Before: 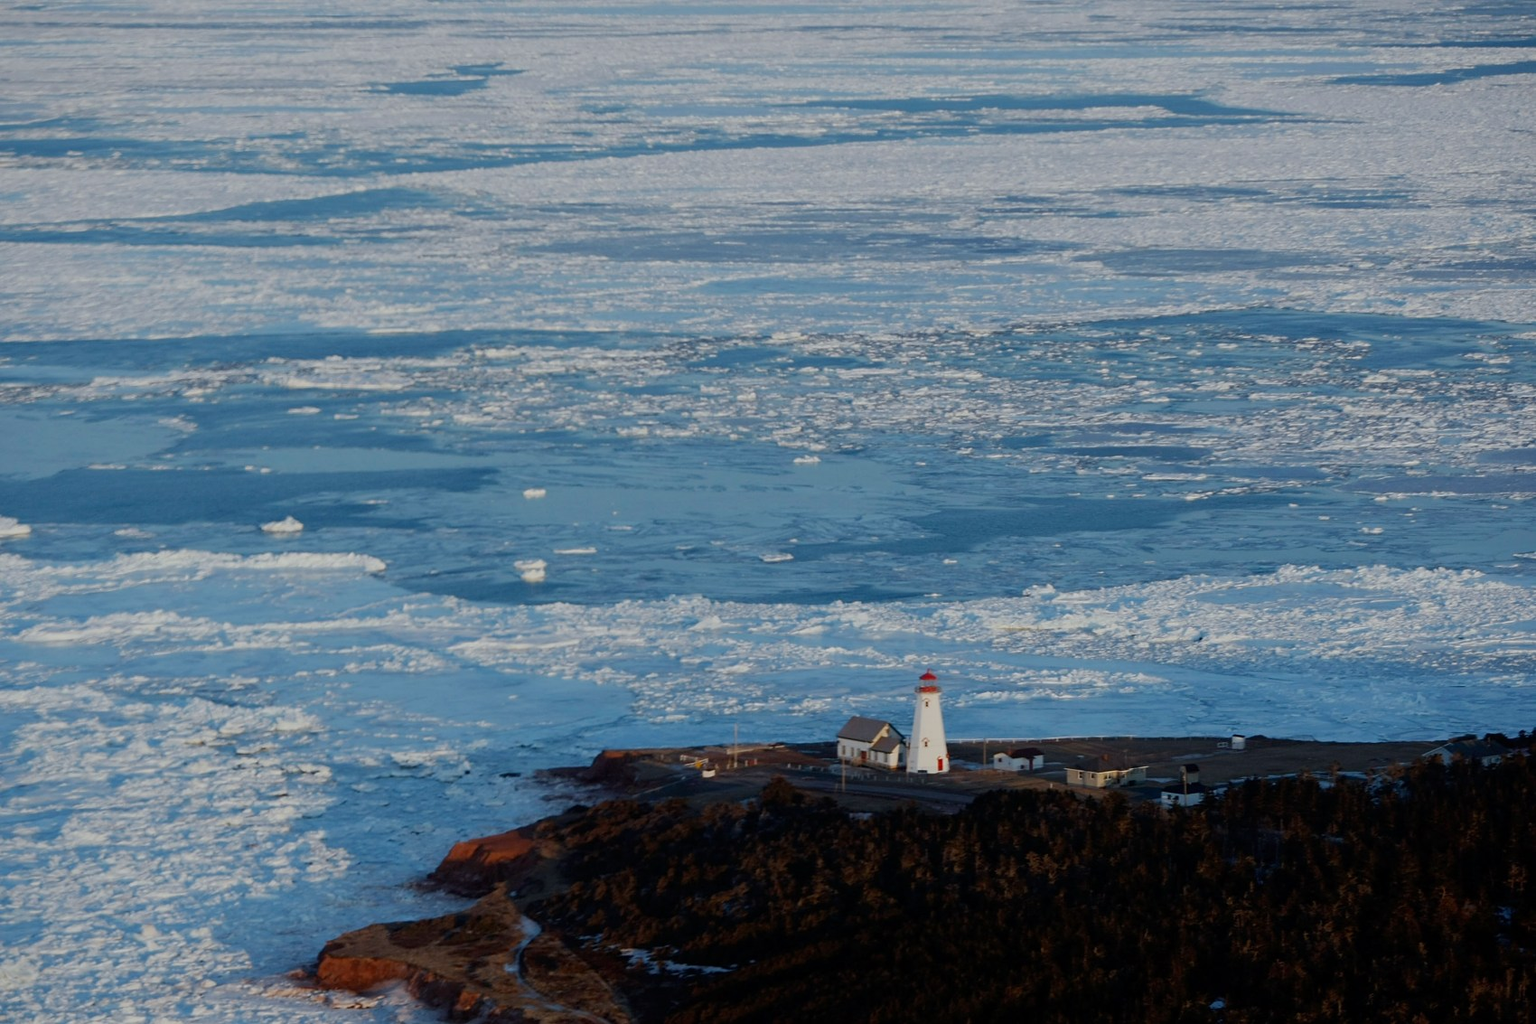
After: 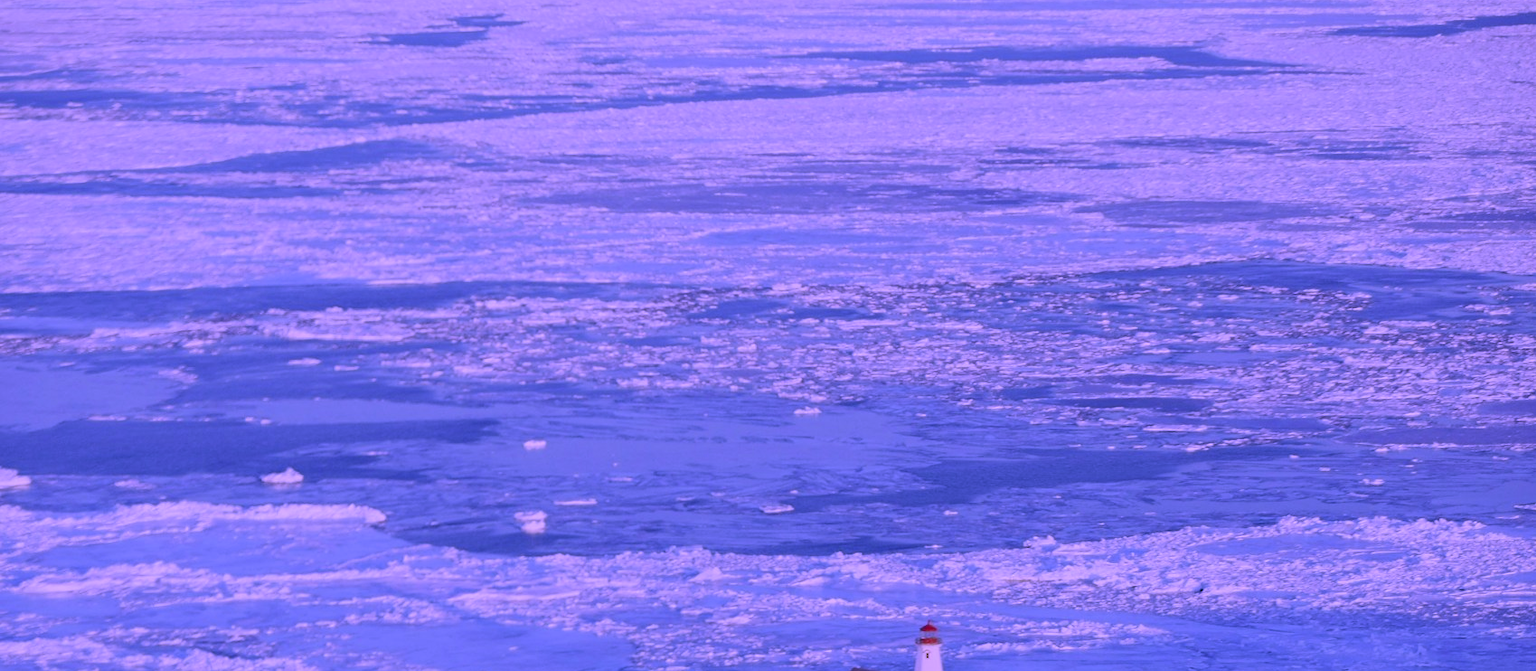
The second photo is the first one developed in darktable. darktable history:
contrast brightness saturation: saturation -0.05
color calibration: illuminant custom, x 0.379, y 0.481, temperature 4443.07 K
crop and rotate: top 4.848%, bottom 29.503%
white balance: emerald 1
